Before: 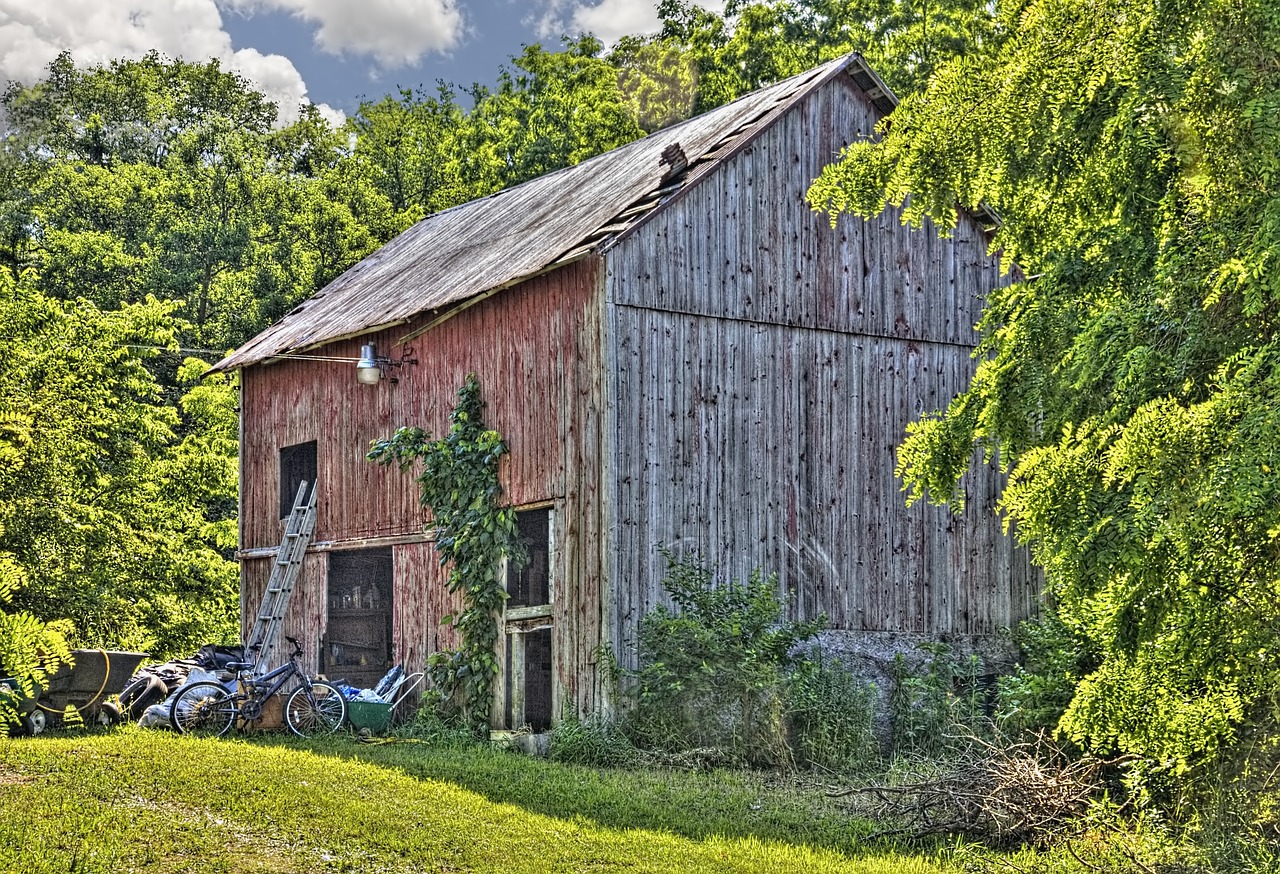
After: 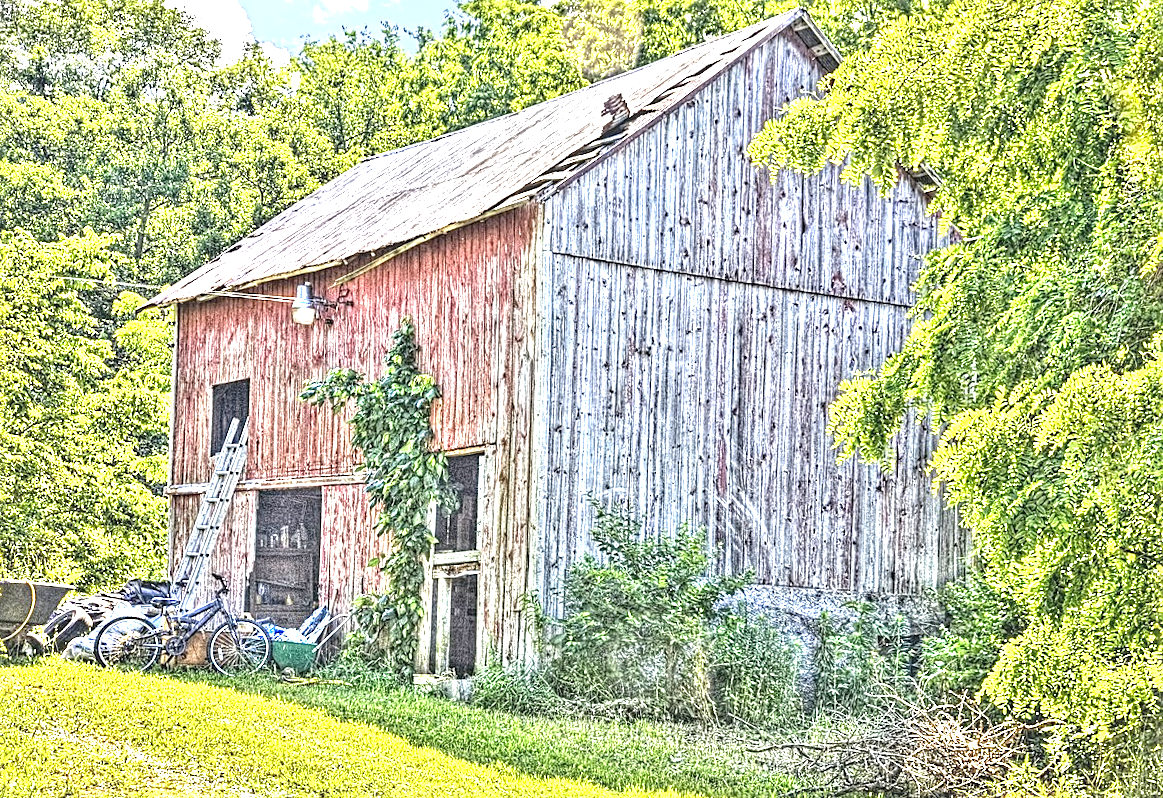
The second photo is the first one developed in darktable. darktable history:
crop and rotate: angle -1.91°, left 3.1%, top 3.738%, right 1.619%, bottom 0.546%
sharpen: radius 2.173, amount 0.38, threshold 0.096
exposure: black level correction 0, exposure 1.879 EV, compensate highlight preservation false
local contrast: on, module defaults
